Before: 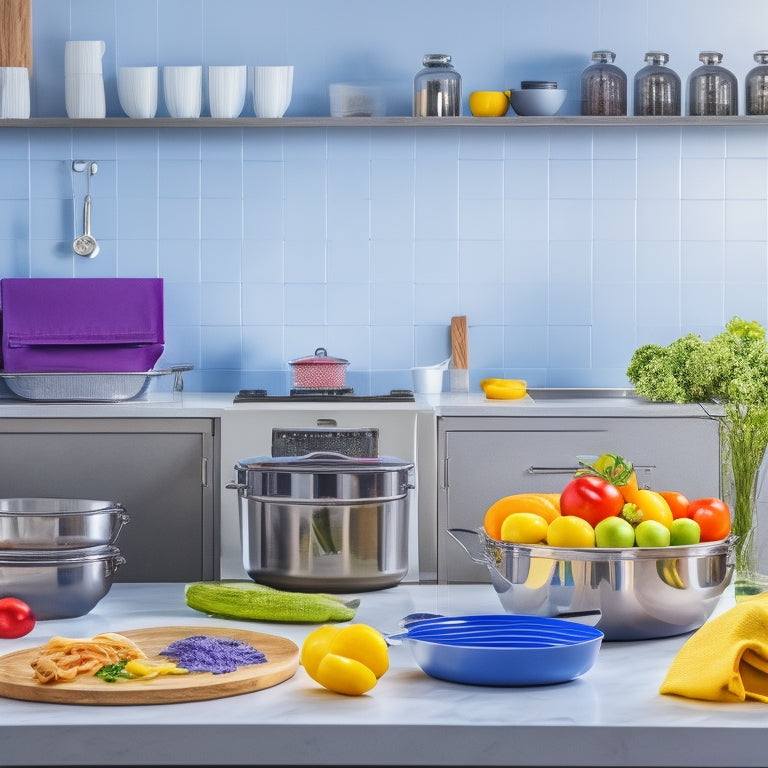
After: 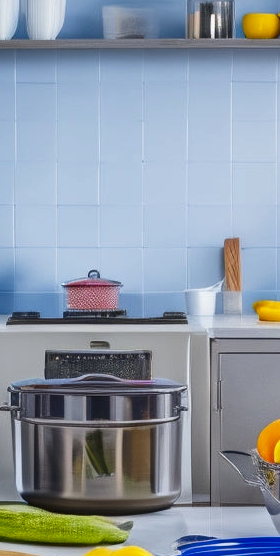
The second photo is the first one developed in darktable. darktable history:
contrast brightness saturation: contrast 0.067, brightness -0.129, saturation 0.051
crop and rotate: left 29.595%, top 10.282%, right 33.852%, bottom 17.207%
